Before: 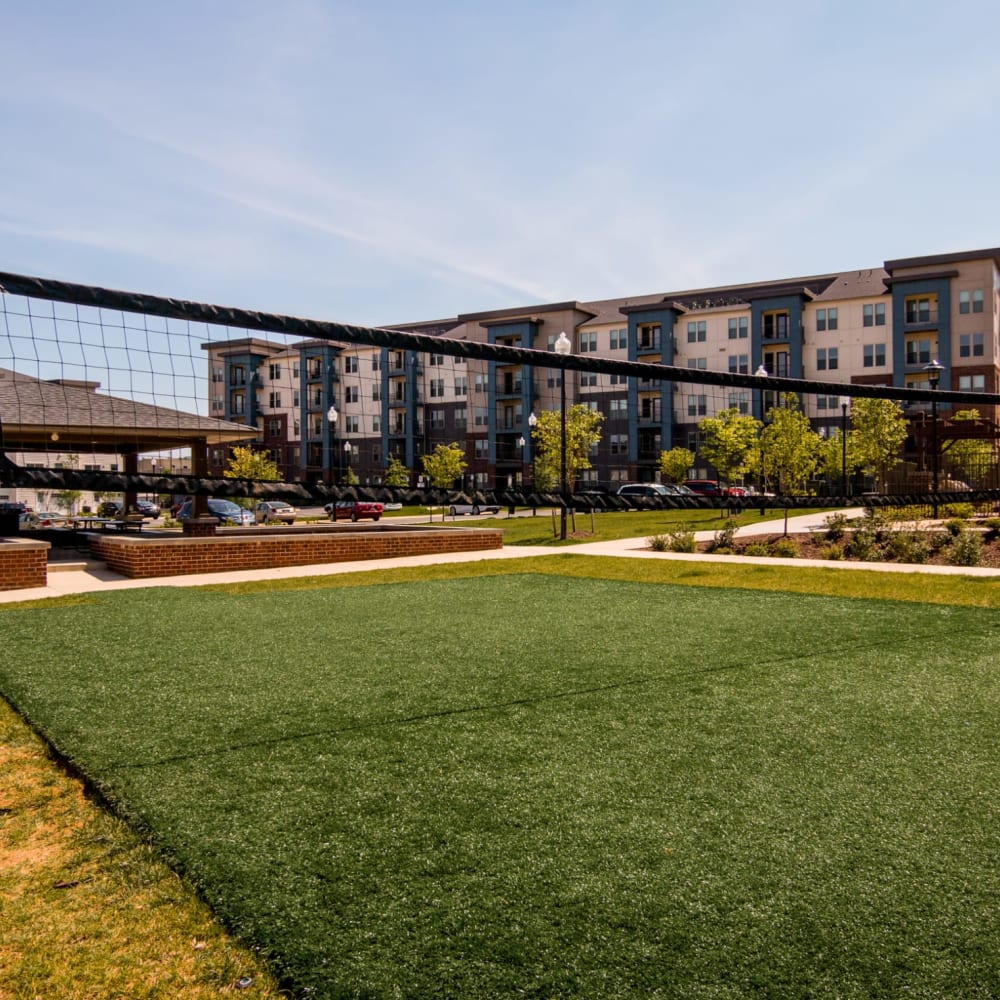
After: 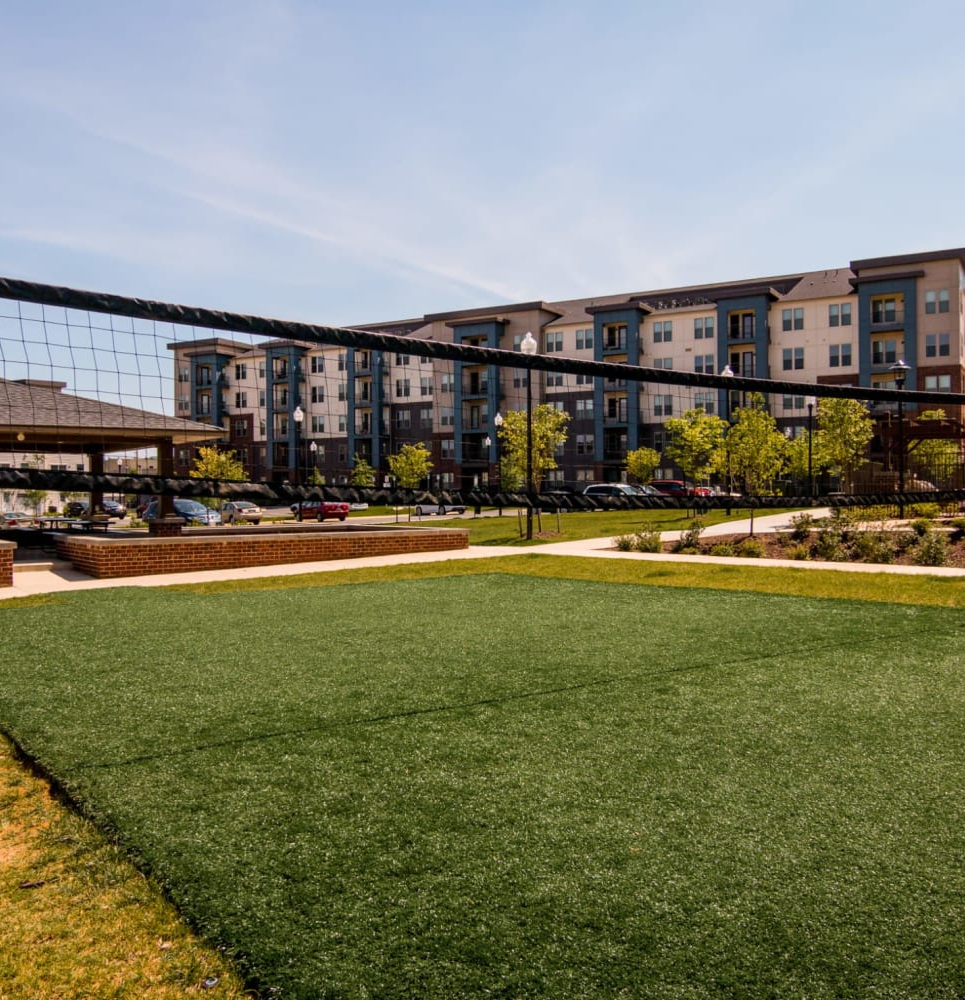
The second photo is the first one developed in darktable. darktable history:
crop and rotate: left 3.411%
